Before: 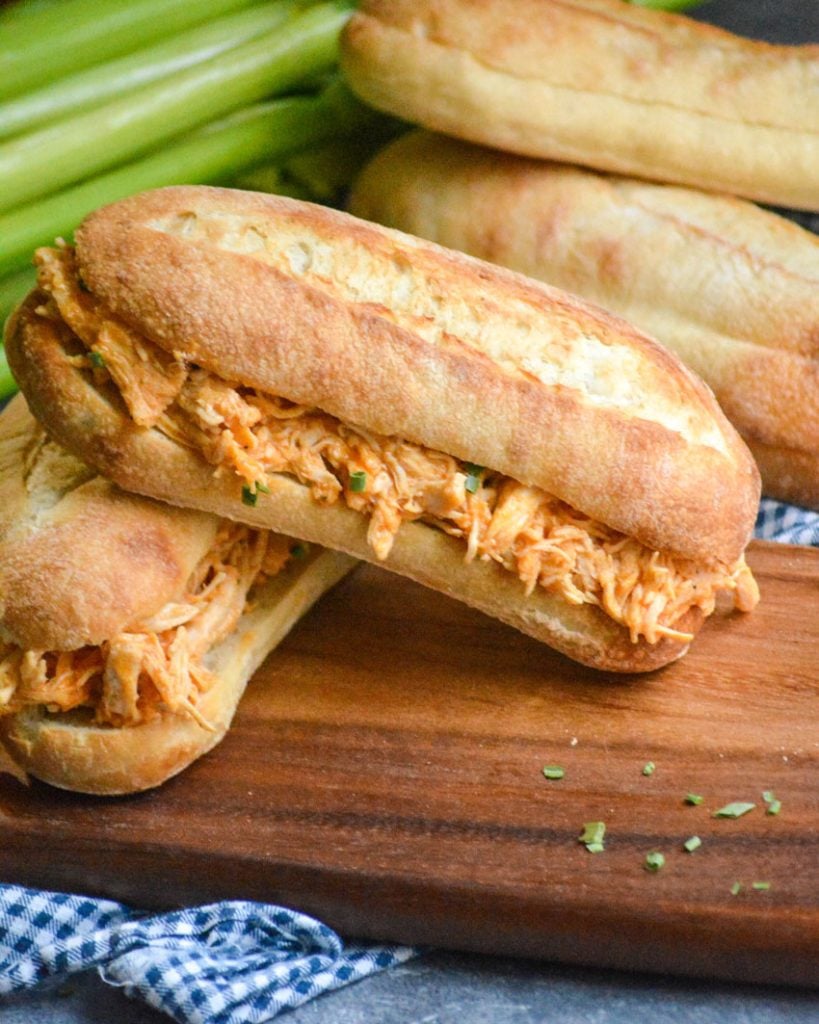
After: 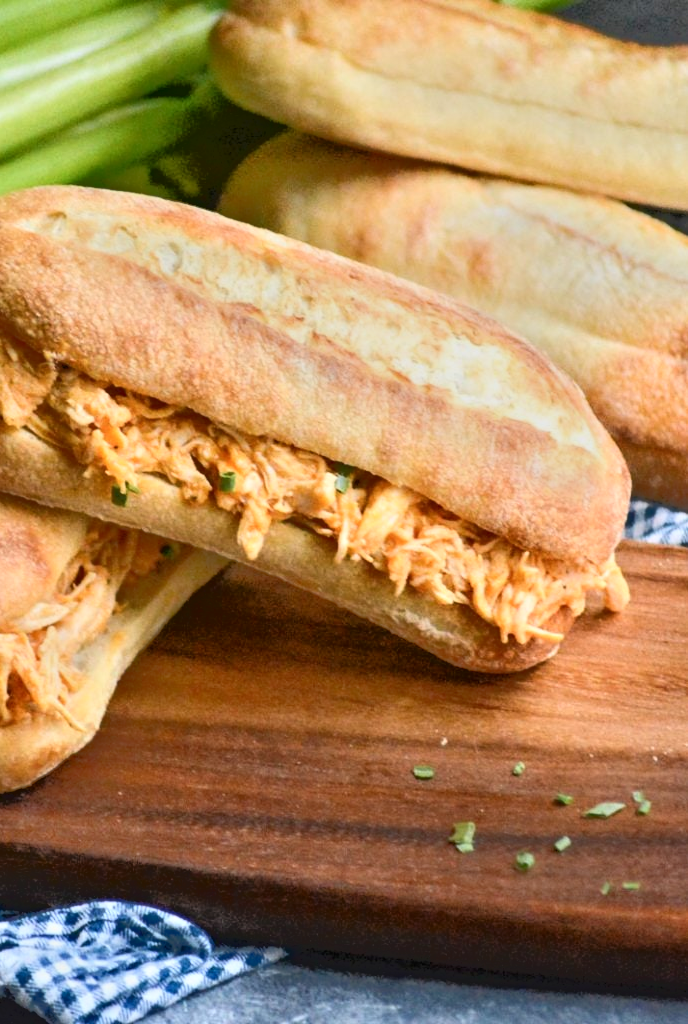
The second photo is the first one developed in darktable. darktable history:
crop: left 15.889%
contrast brightness saturation: contrast 0.144
shadows and highlights: shadows 0.408, highlights 39.88
tone equalizer: -7 EV -0.643 EV, -6 EV 1.03 EV, -5 EV -0.484 EV, -4 EV 0.452 EV, -3 EV 0.429 EV, -2 EV 0.165 EV, -1 EV -0.156 EV, +0 EV -0.413 EV
